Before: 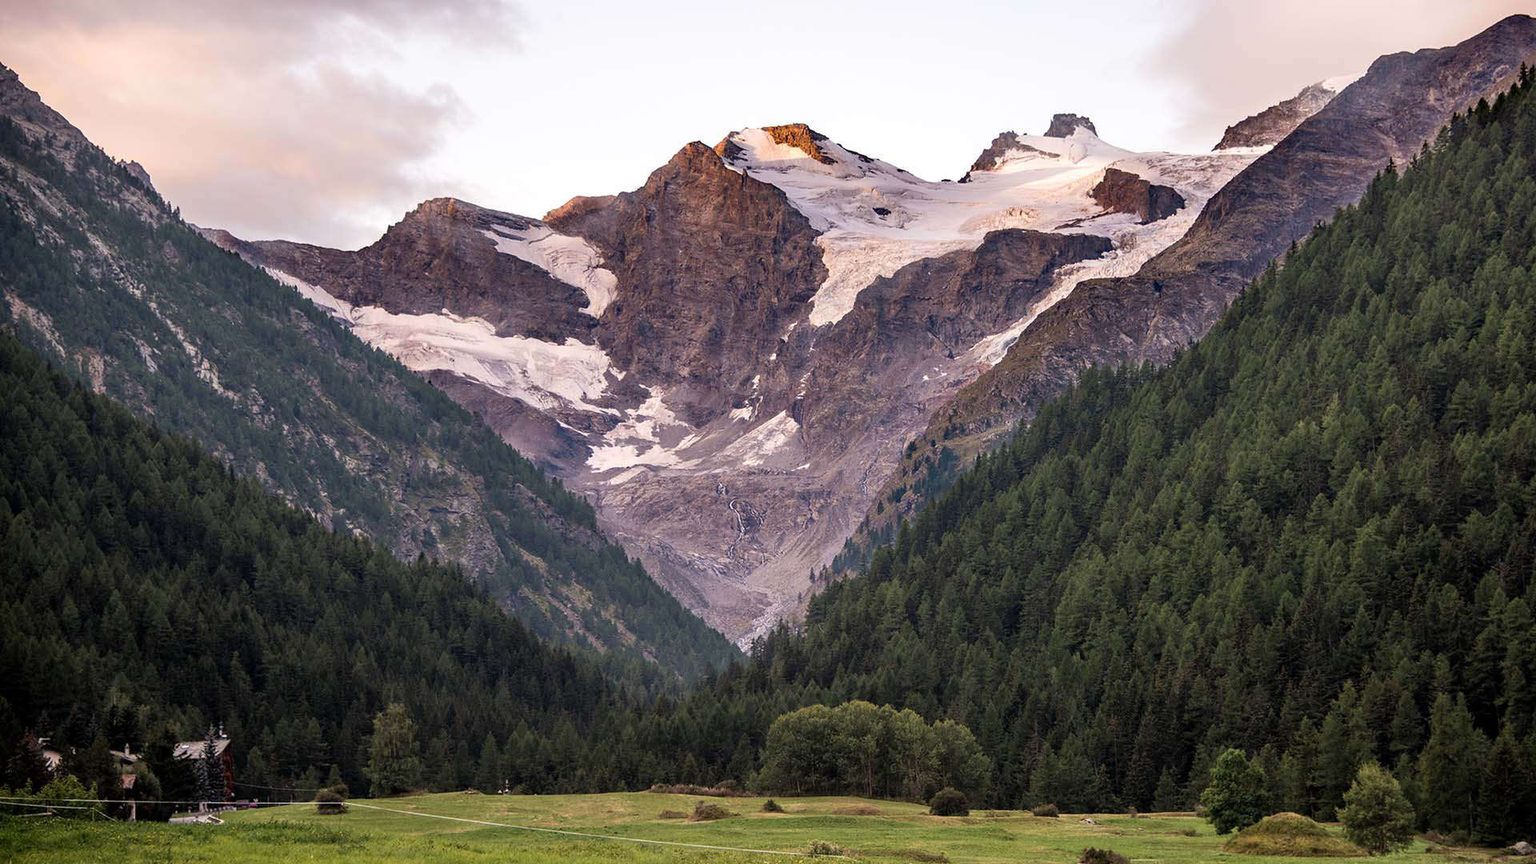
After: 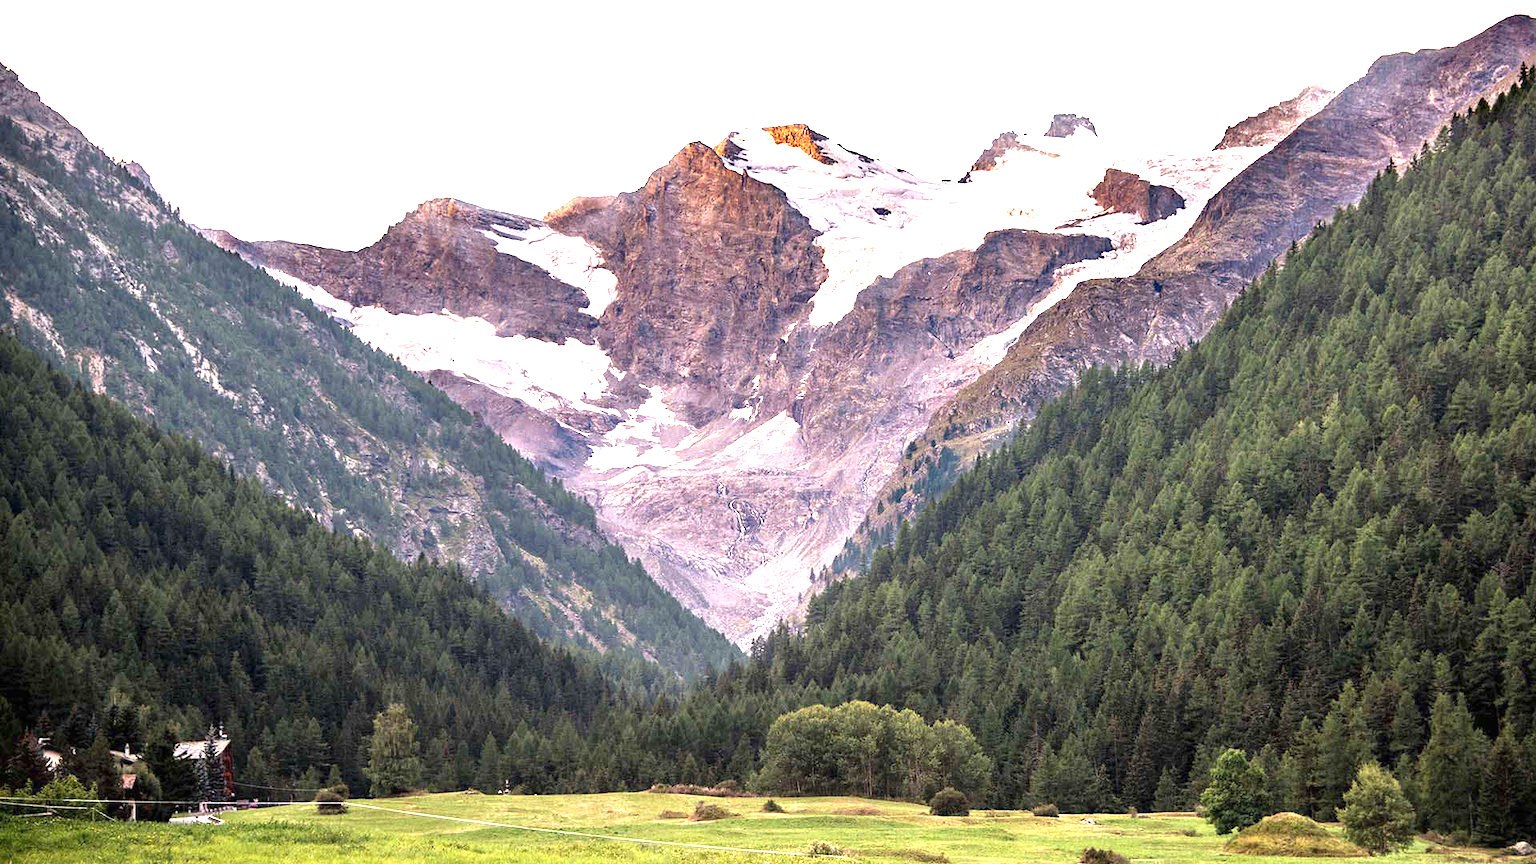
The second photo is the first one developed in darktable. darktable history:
exposure: black level correction 0, exposure 1.6 EV, compensate exposure bias true, compensate highlight preservation false
rotate and perspective: automatic cropping original format, crop left 0, crop top 0
